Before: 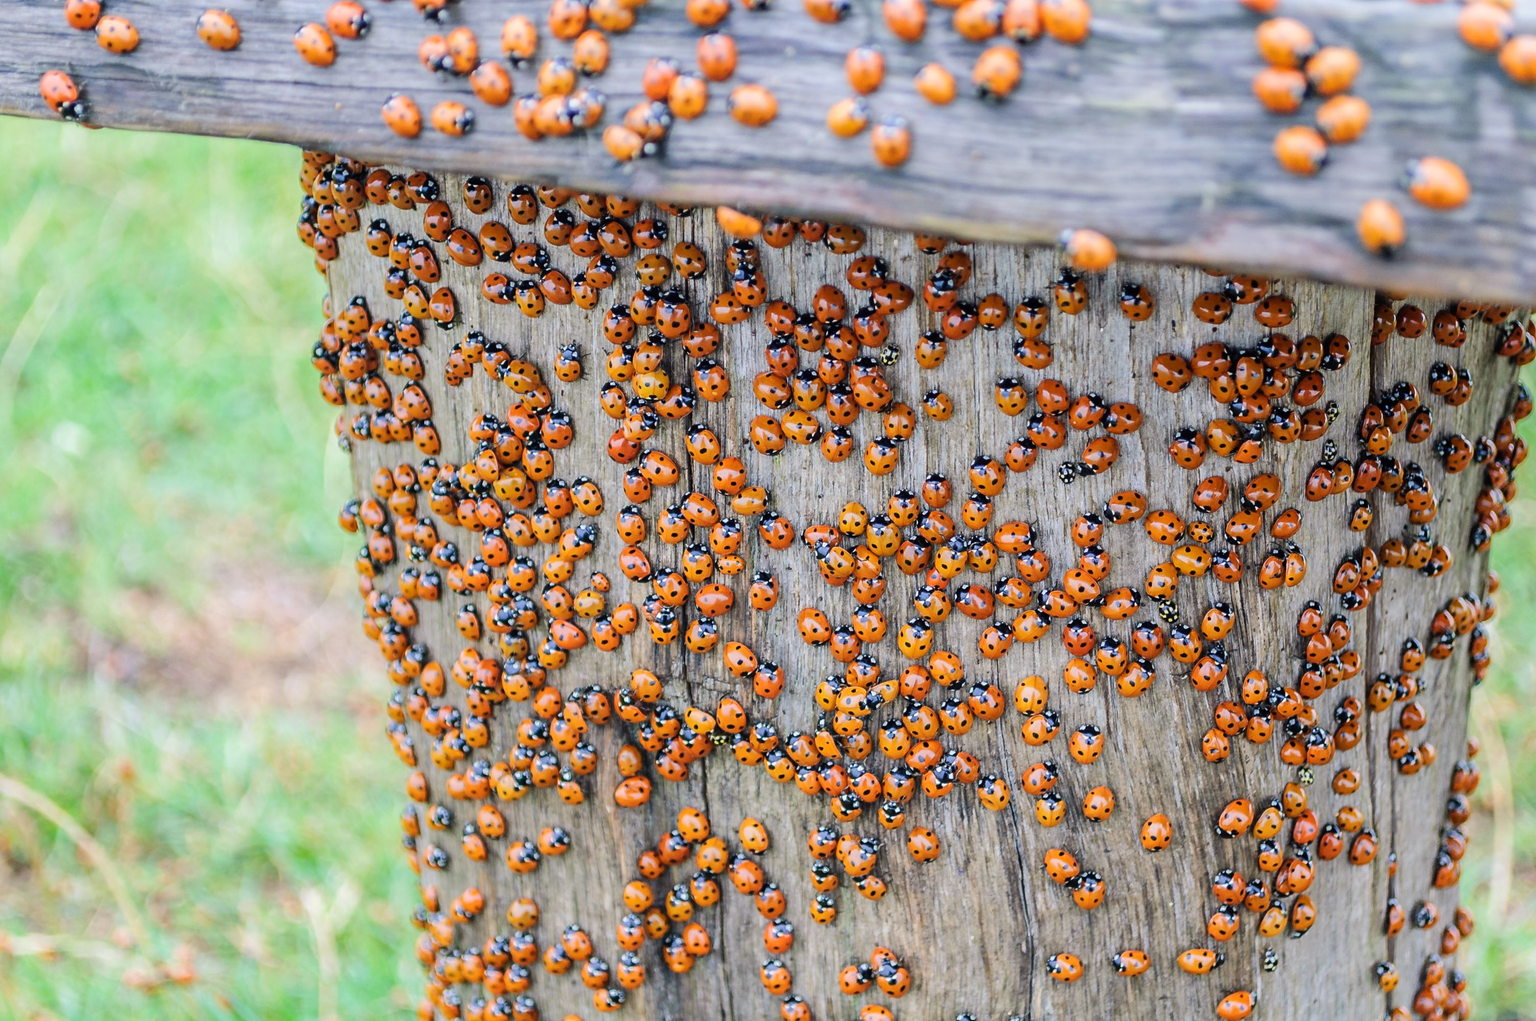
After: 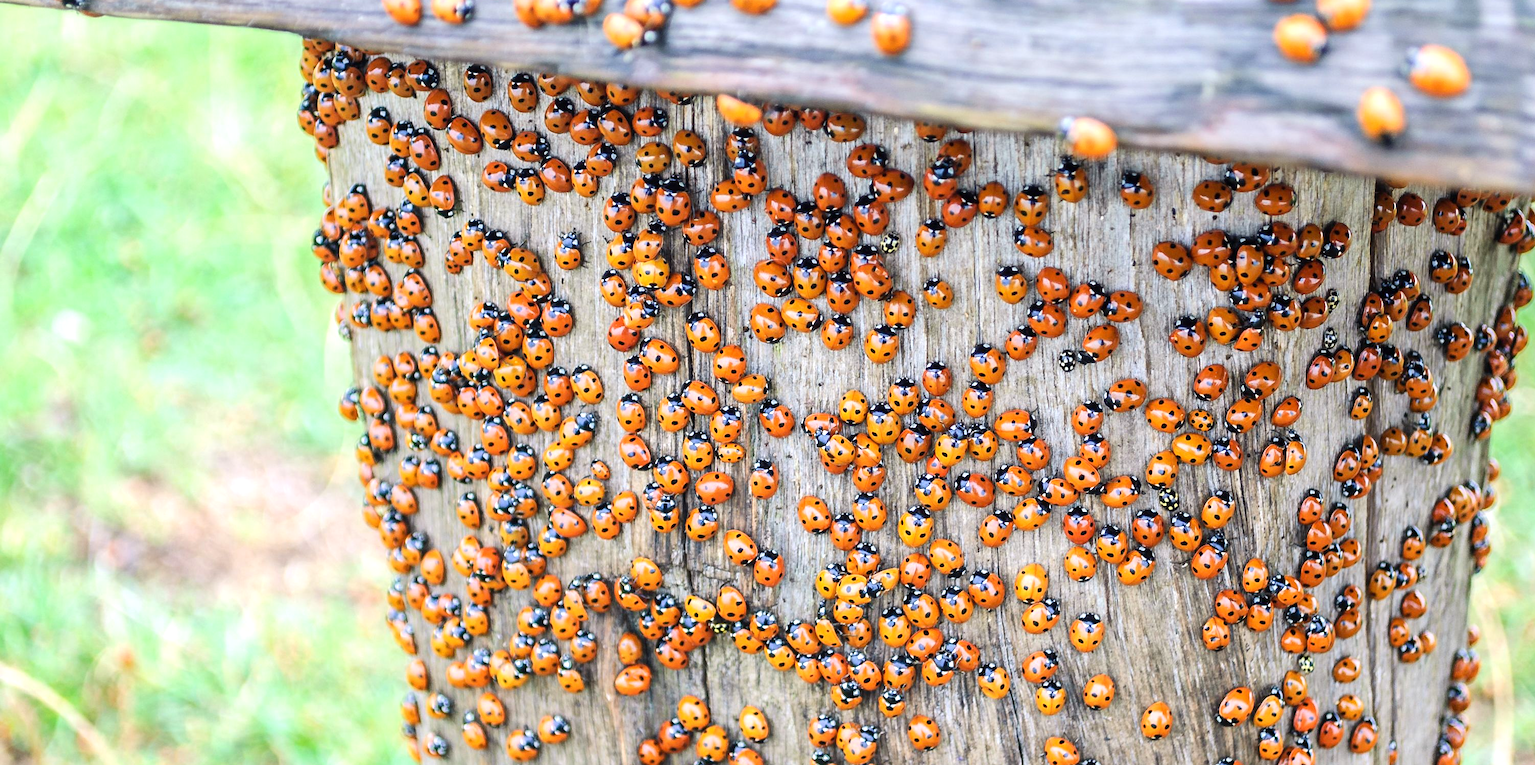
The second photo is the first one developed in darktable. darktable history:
exposure: exposure 0.562 EV, compensate exposure bias true, compensate highlight preservation false
crop: top 11.026%, bottom 13.935%
